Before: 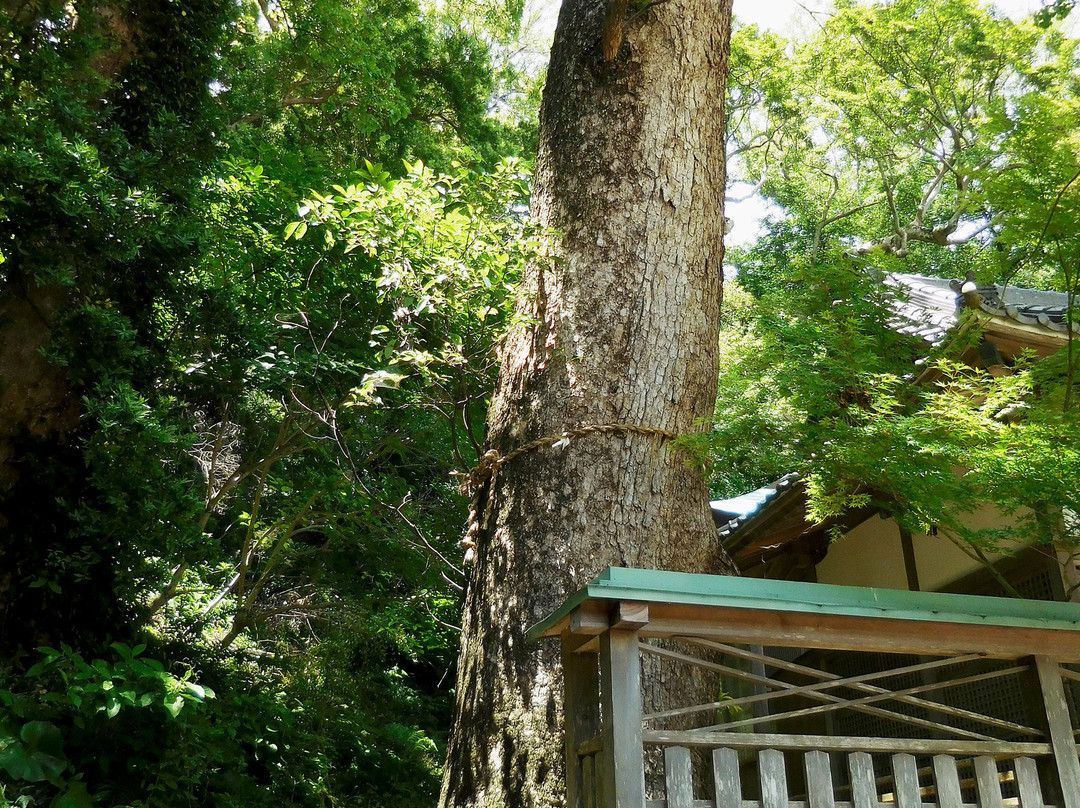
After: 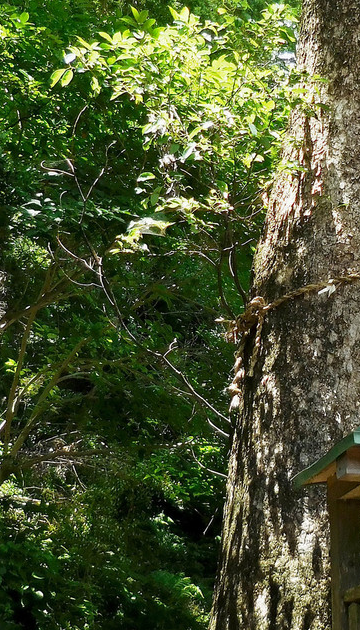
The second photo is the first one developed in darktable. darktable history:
crop and rotate: left 21.77%, top 18.991%, right 44.895%, bottom 2.969%
haze removal: adaptive false
